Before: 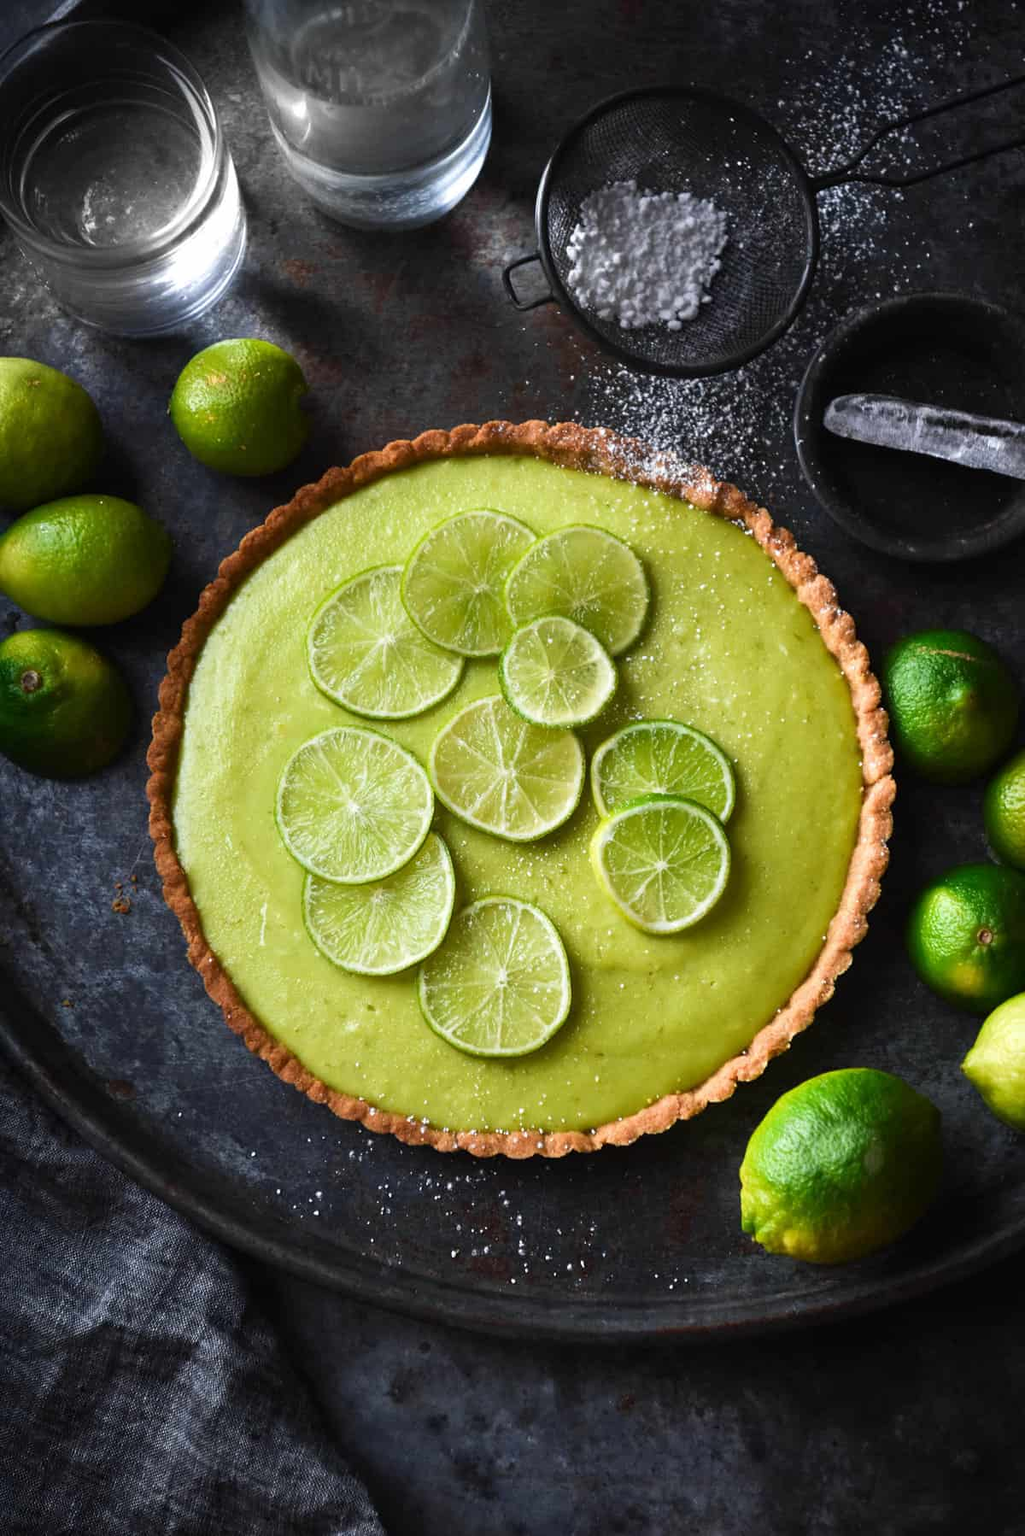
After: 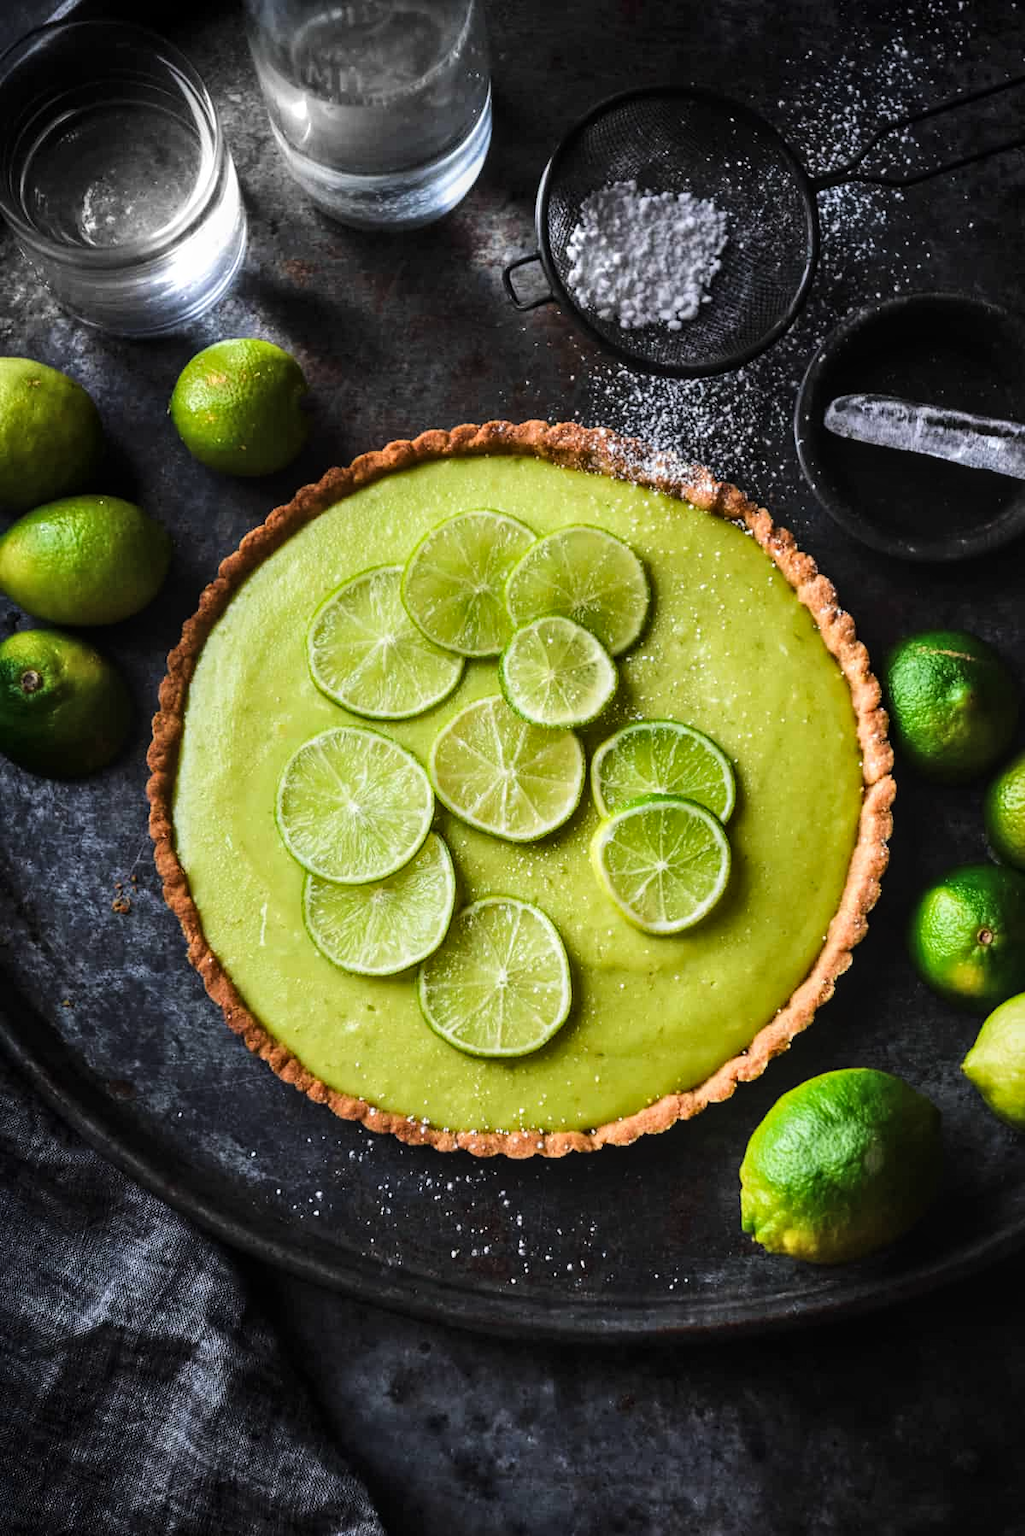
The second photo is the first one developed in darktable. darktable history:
tone curve: curves: ch0 [(0, 0) (0.033, 0.016) (0.171, 0.127) (0.33, 0.331) (0.432, 0.475) (0.601, 0.665) (0.843, 0.876) (1, 1)]; ch1 [(0, 0) (0.339, 0.349) (0.445, 0.42) (0.476, 0.47) (0.501, 0.499) (0.516, 0.525) (0.548, 0.563) (0.584, 0.633) (0.728, 0.746) (1, 1)]; ch2 [(0, 0) (0.327, 0.324) (0.417, 0.44) (0.46, 0.453) (0.502, 0.498) (0.517, 0.524) (0.53, 0.554) (0.579, 0.599) (0.745, 0.704) (1, 1)], color space Lab, linked channels, preserve colors none
local contrast: on, module defaults
